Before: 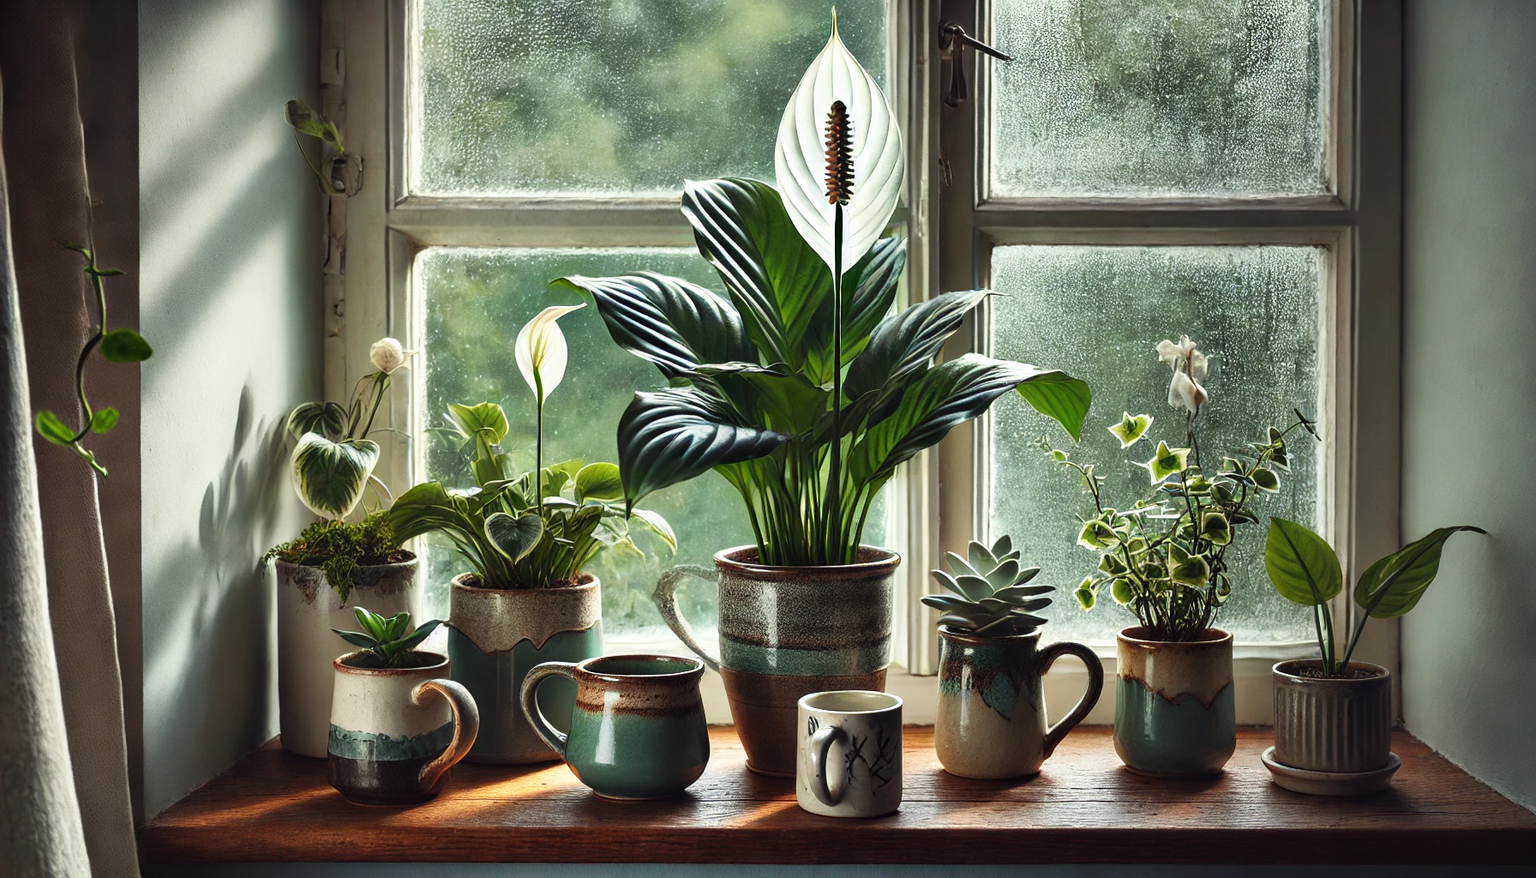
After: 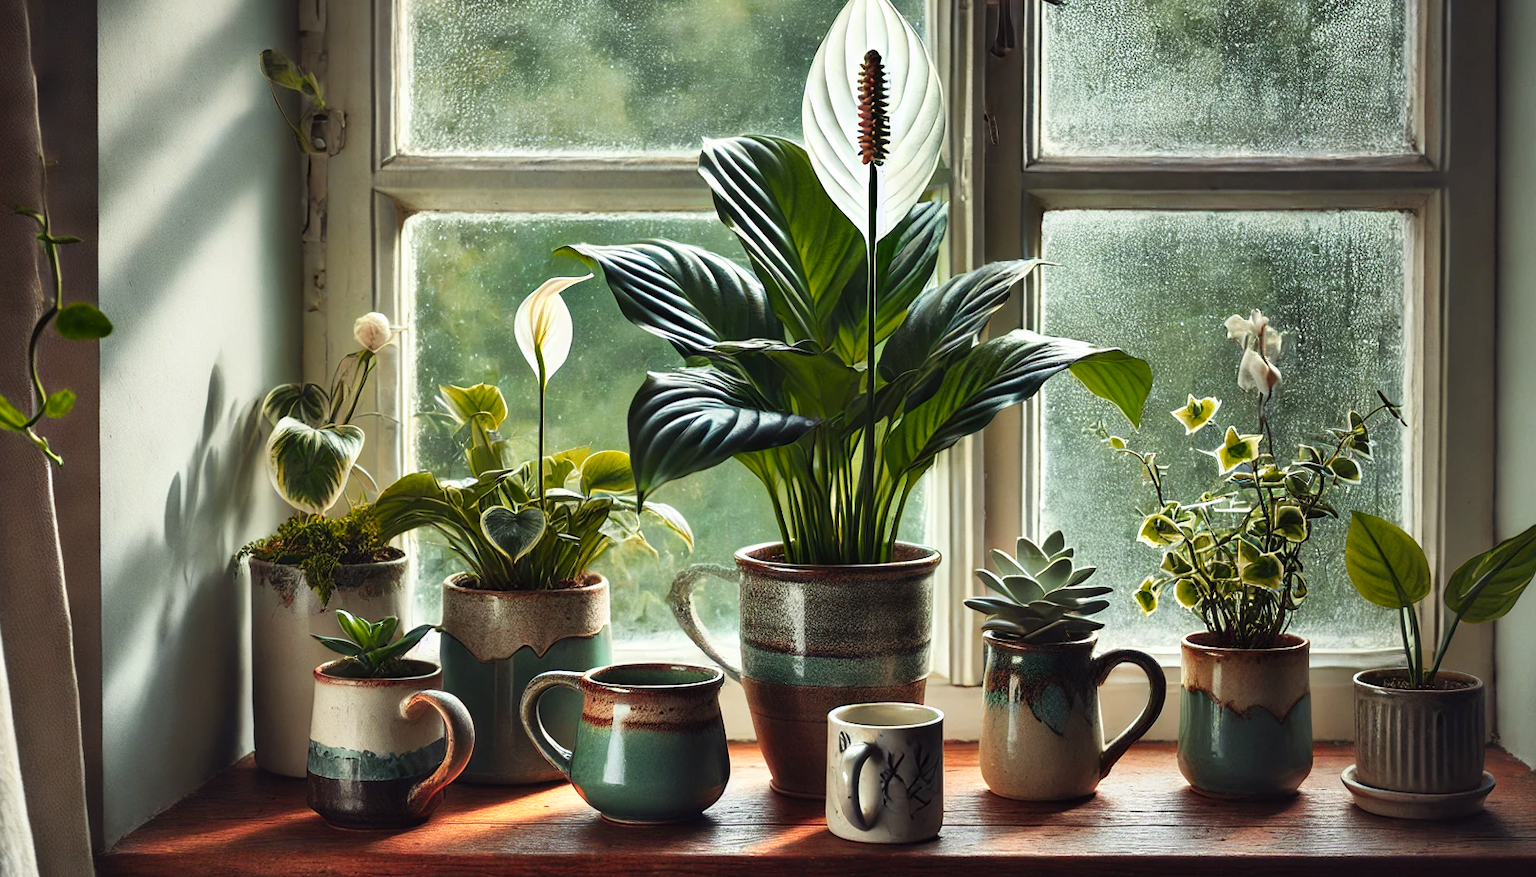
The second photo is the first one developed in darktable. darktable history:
shadows and highlights: radius 125.46, shadows 30.51, highlights -30.51, low approximation 0.01, soften with gaussian
color zones: curves: ch1 [(0.239, 0.552) (0.75, 0.5)]; ch2 [(0.25, 0.462) (0.749, 0.457)], mix 25.94%
crop: left 3.305%, top 6.436%, right 6.389%, bottom 3.258%
